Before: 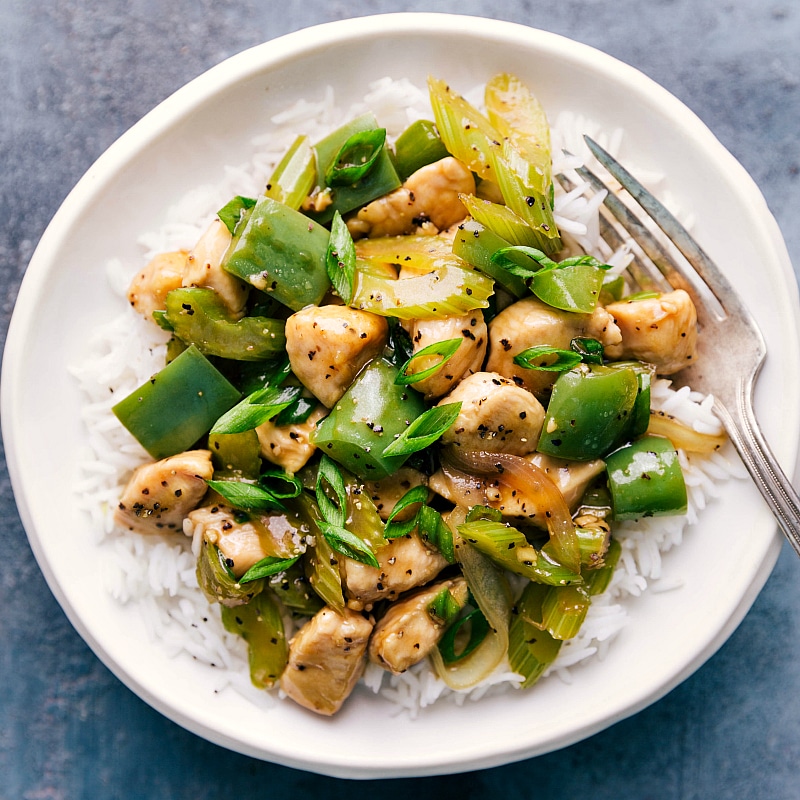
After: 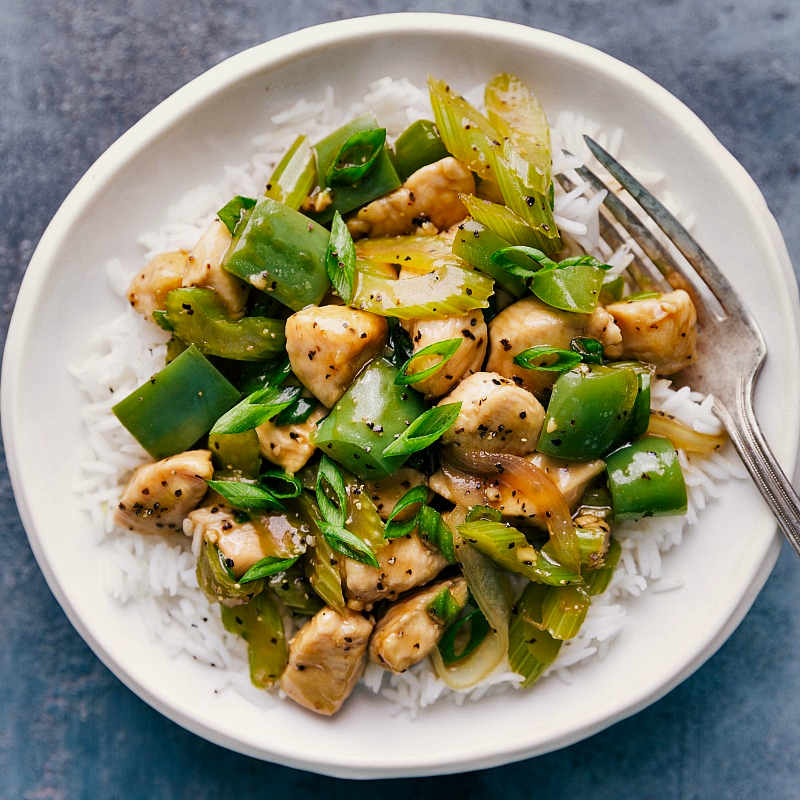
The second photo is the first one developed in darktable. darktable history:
shadows and highlights: white point adjustment -3.83, highlights -63.66, soften with gaussian
